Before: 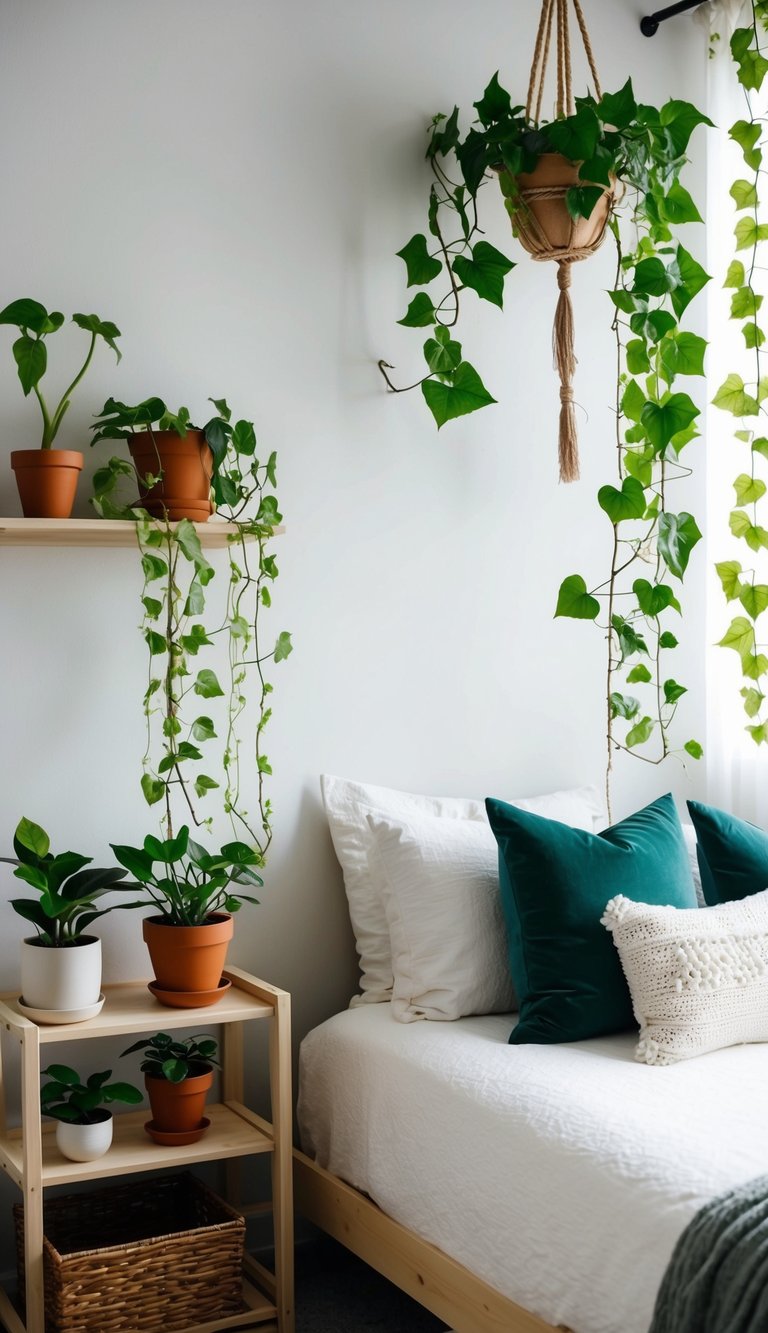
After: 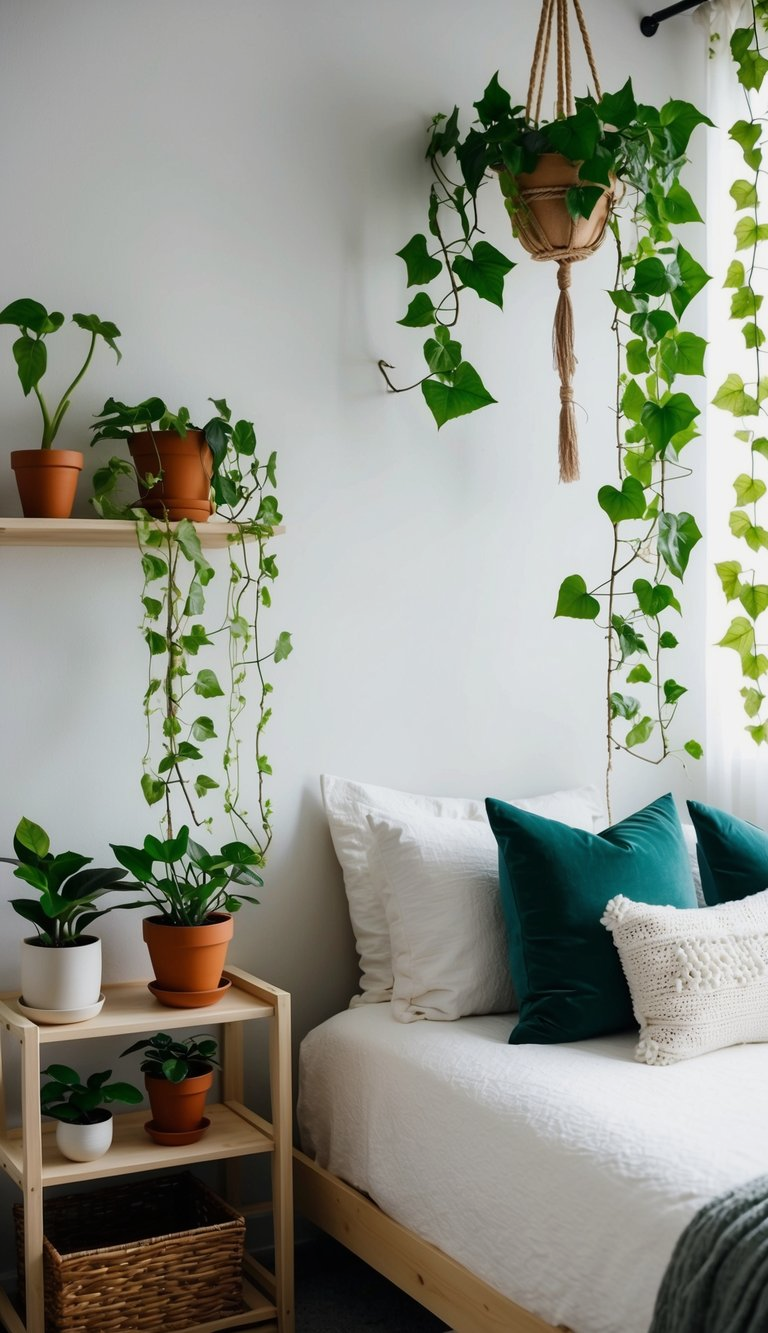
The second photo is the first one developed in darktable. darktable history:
exposure: exposure -0.158 EV, compensate exposure bias true, compensate highlight preservation false
